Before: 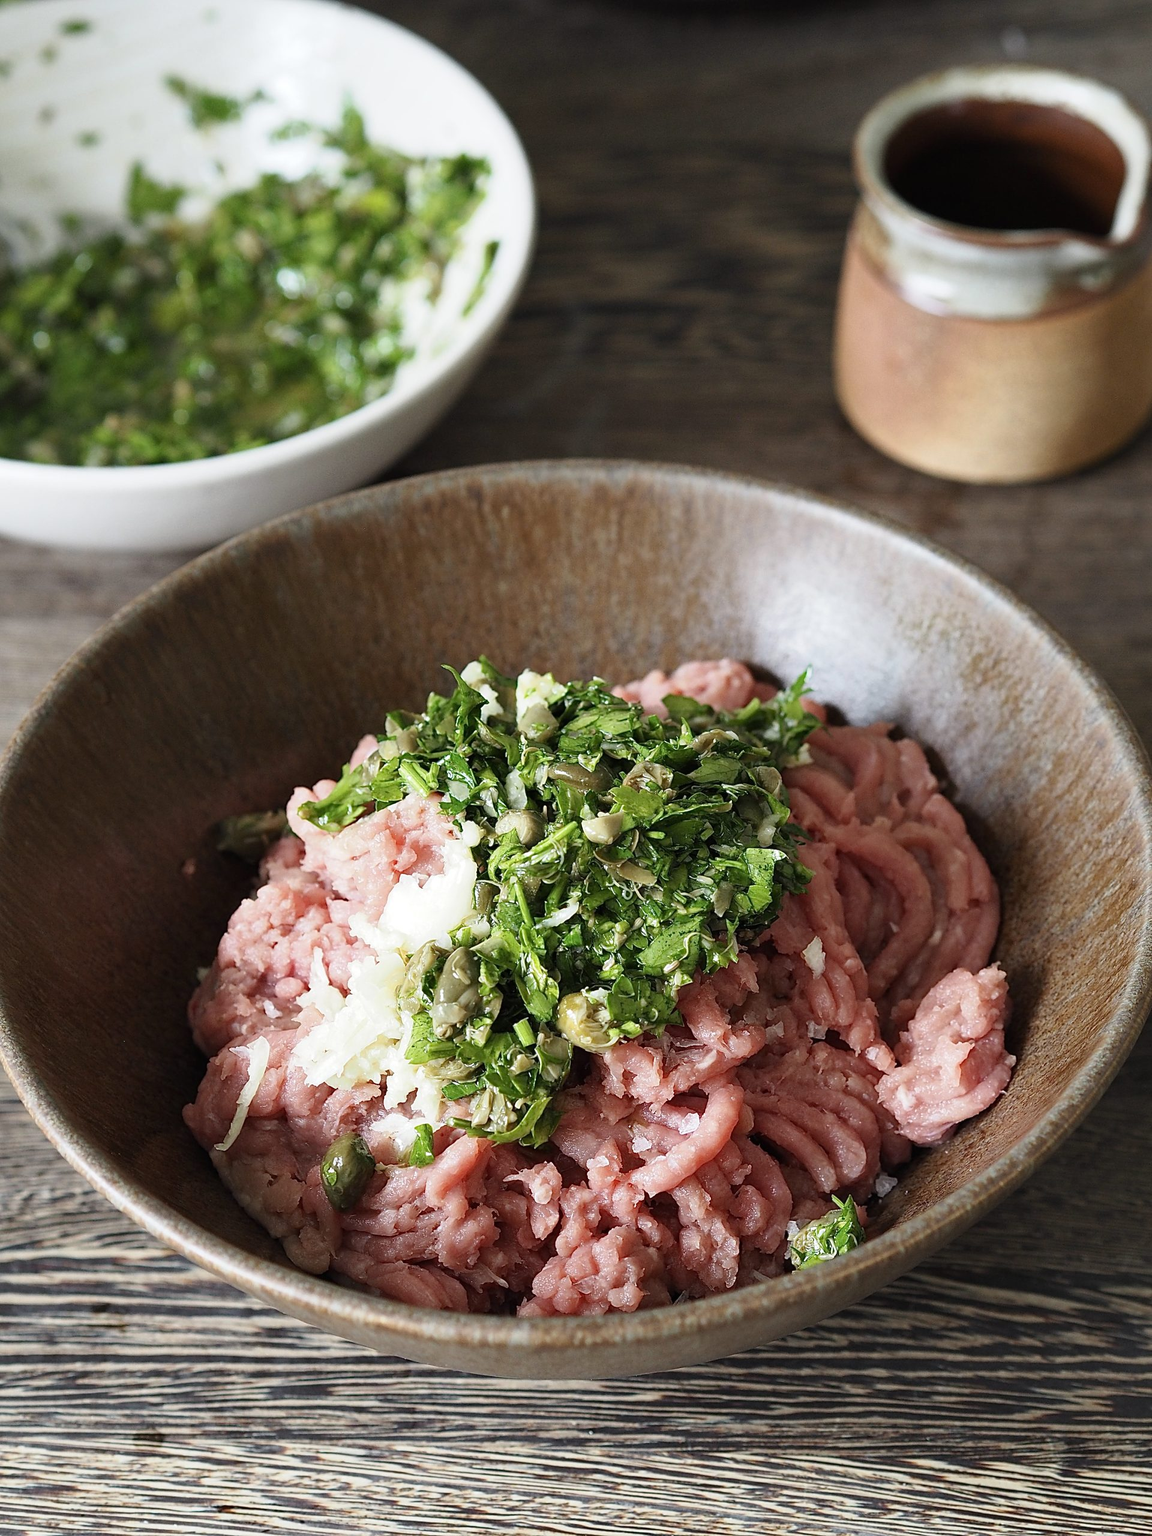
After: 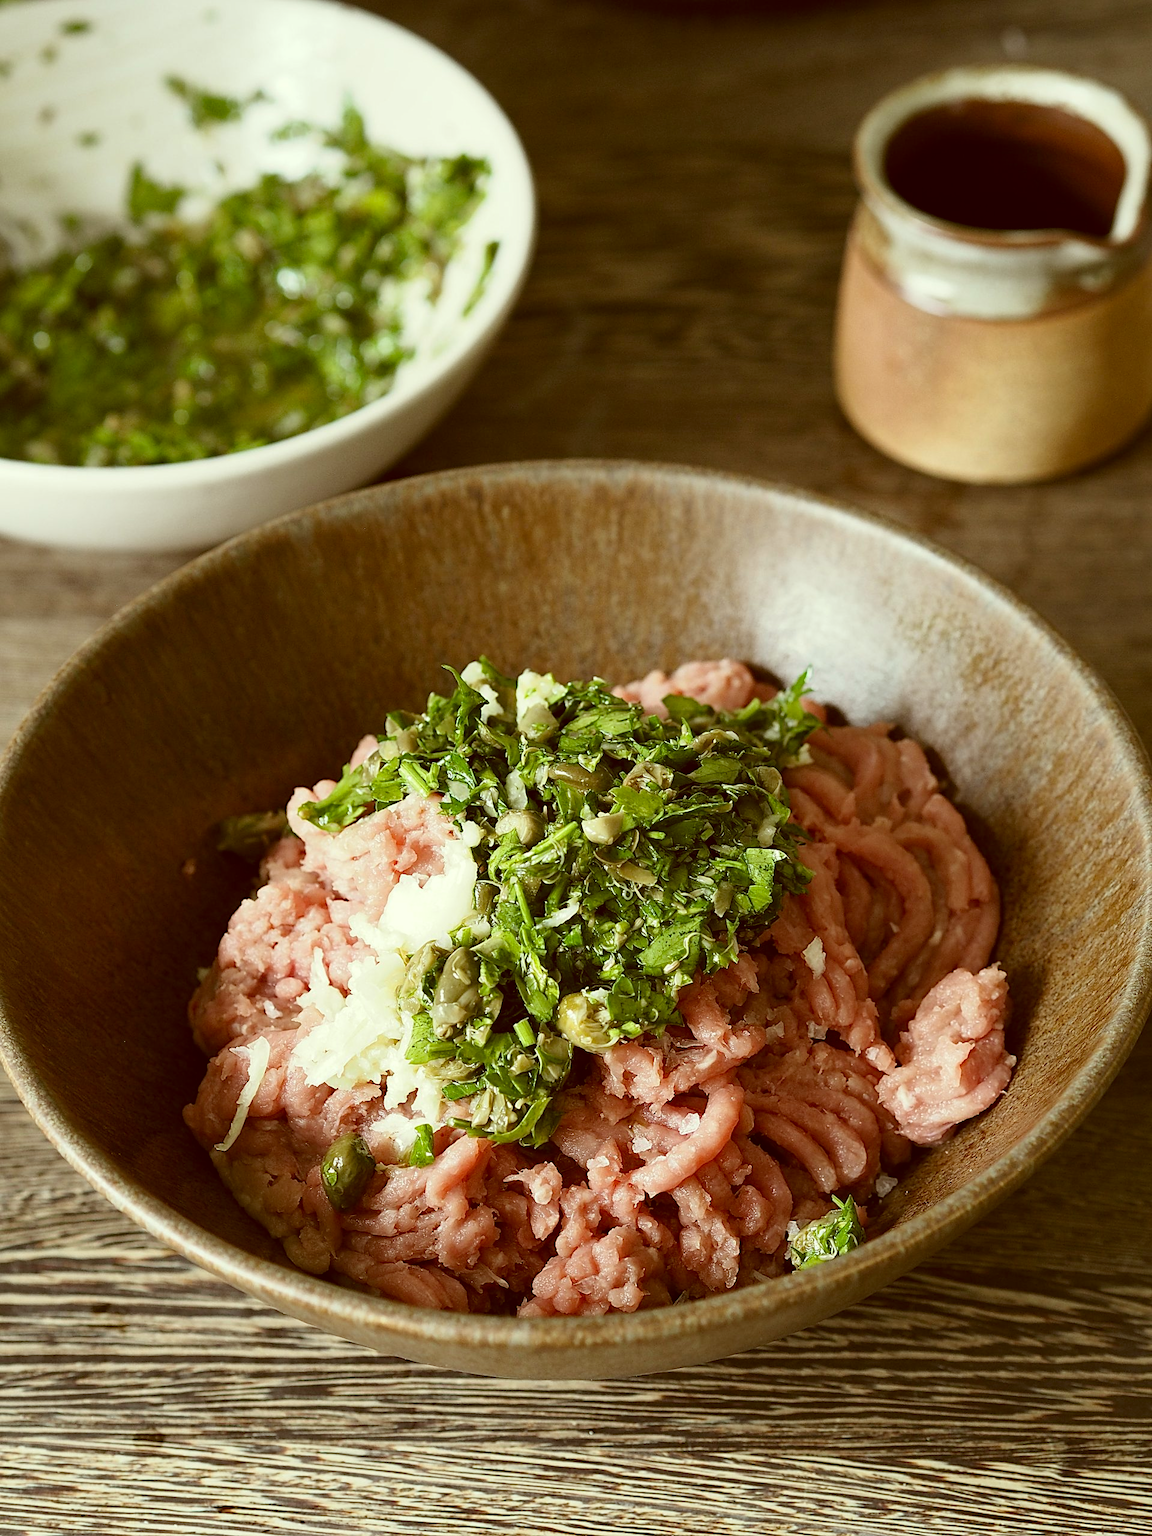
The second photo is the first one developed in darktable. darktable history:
color correction: highlights a* -5.25, highlights b* 9.8, shadows a* 9.6, shadows b* 24.82
